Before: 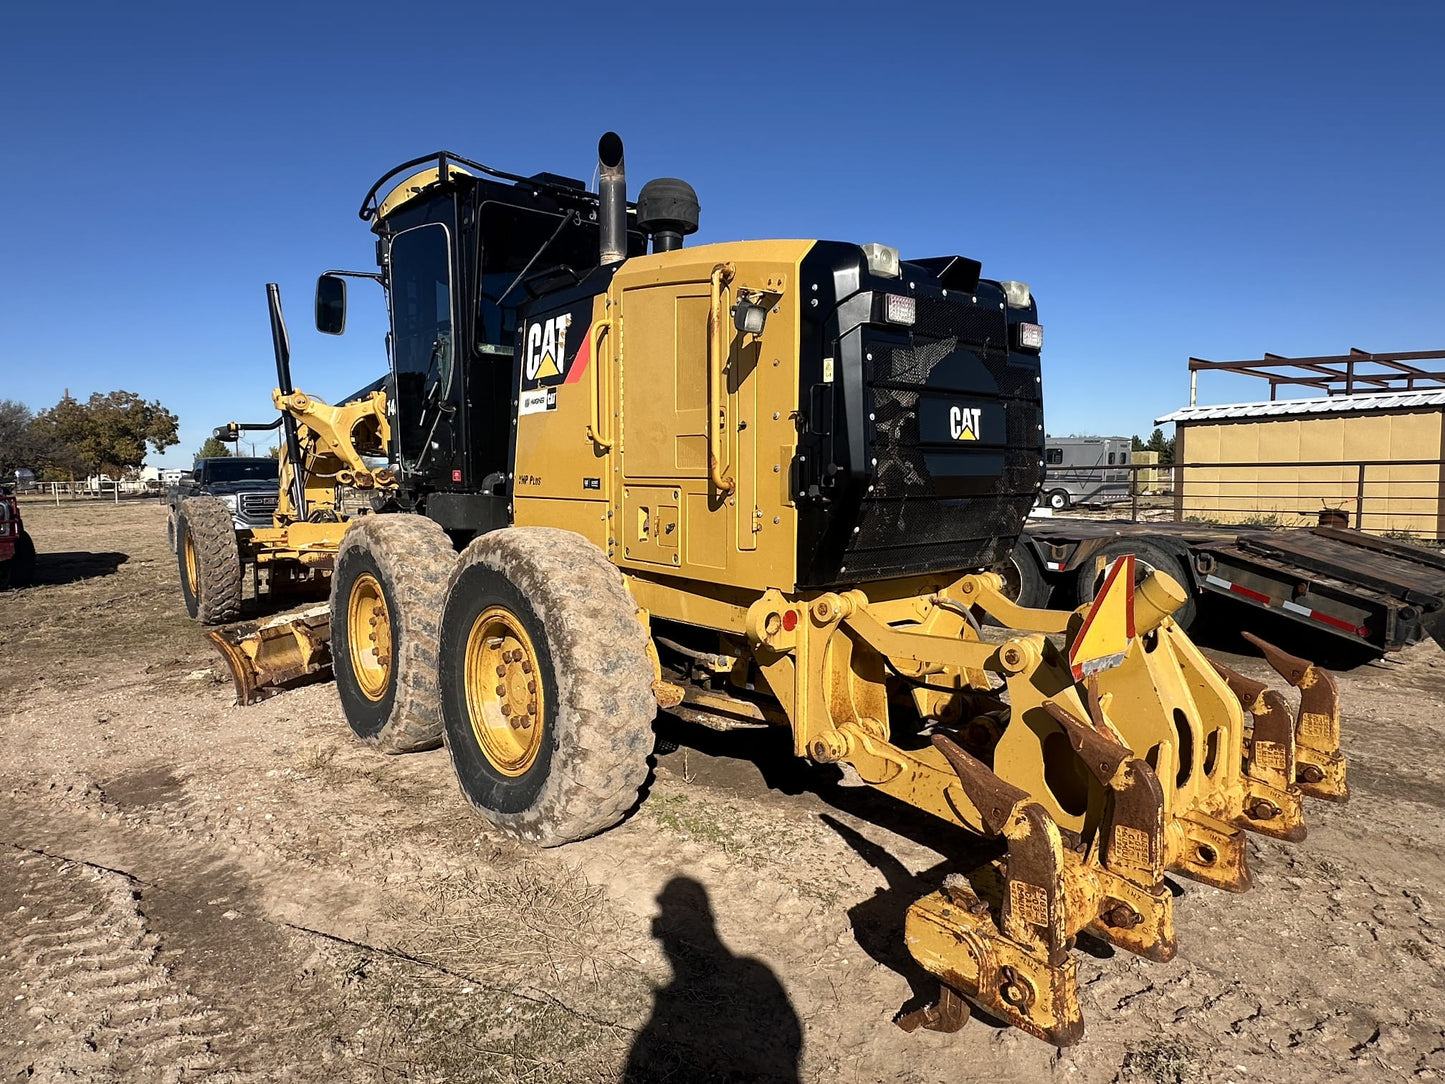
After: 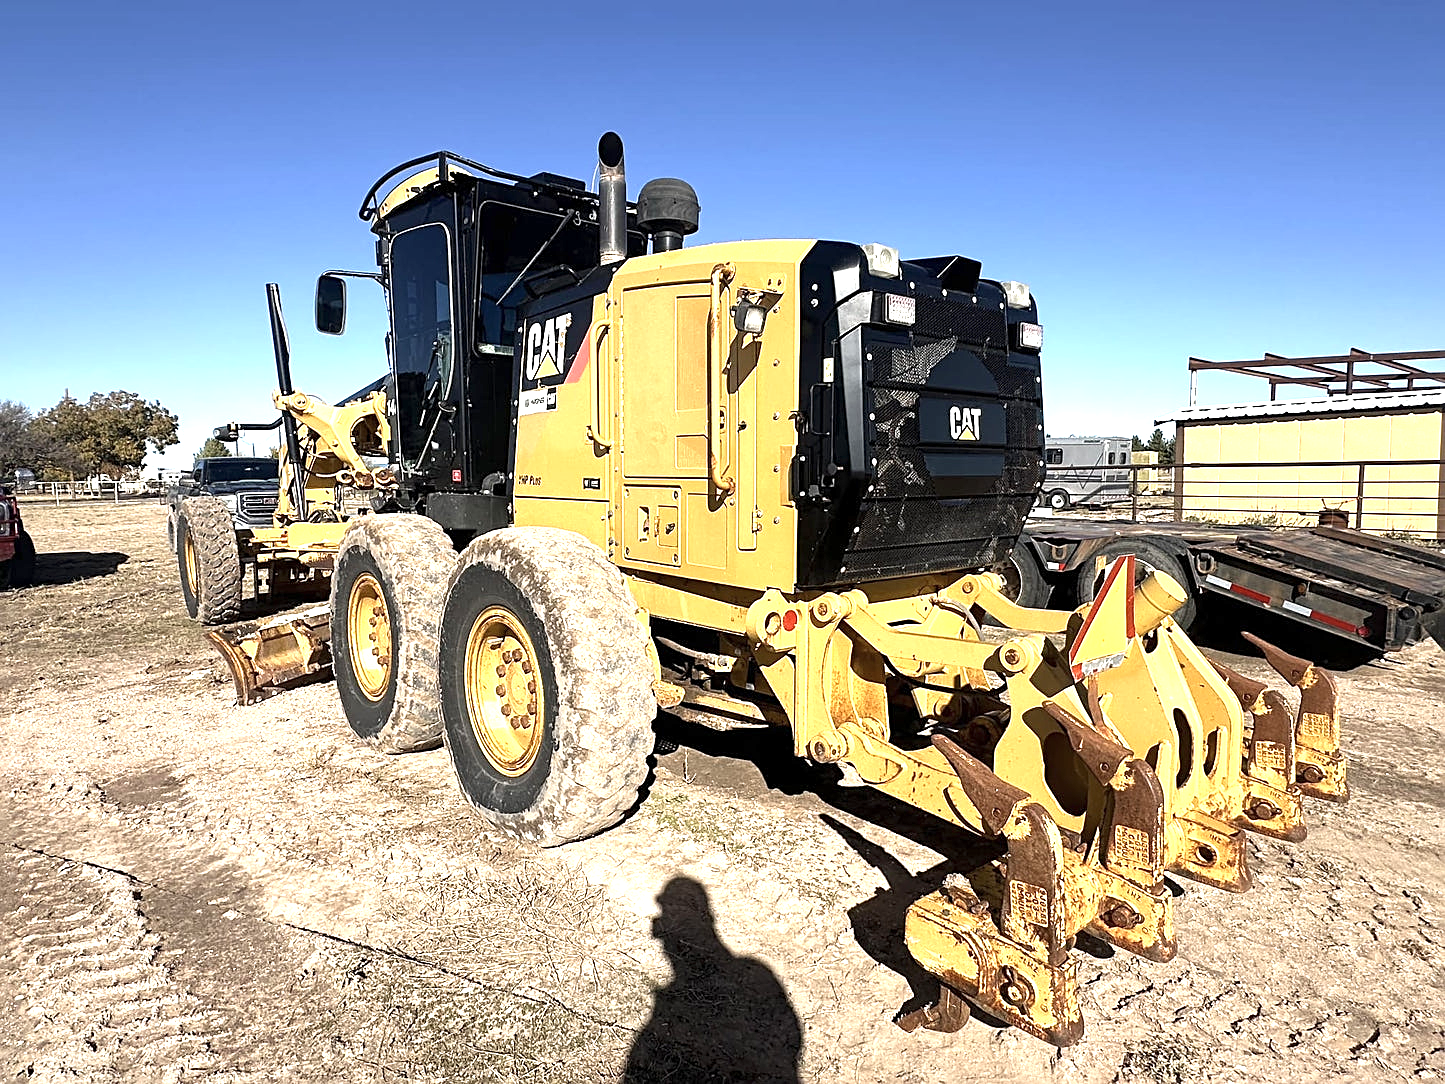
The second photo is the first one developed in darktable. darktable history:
sharpen: on, module defaults
exposure: exposure 1.143 EV, compensate highlight preservation false
color correction: highlights b* 0.034, saturation 0.857
